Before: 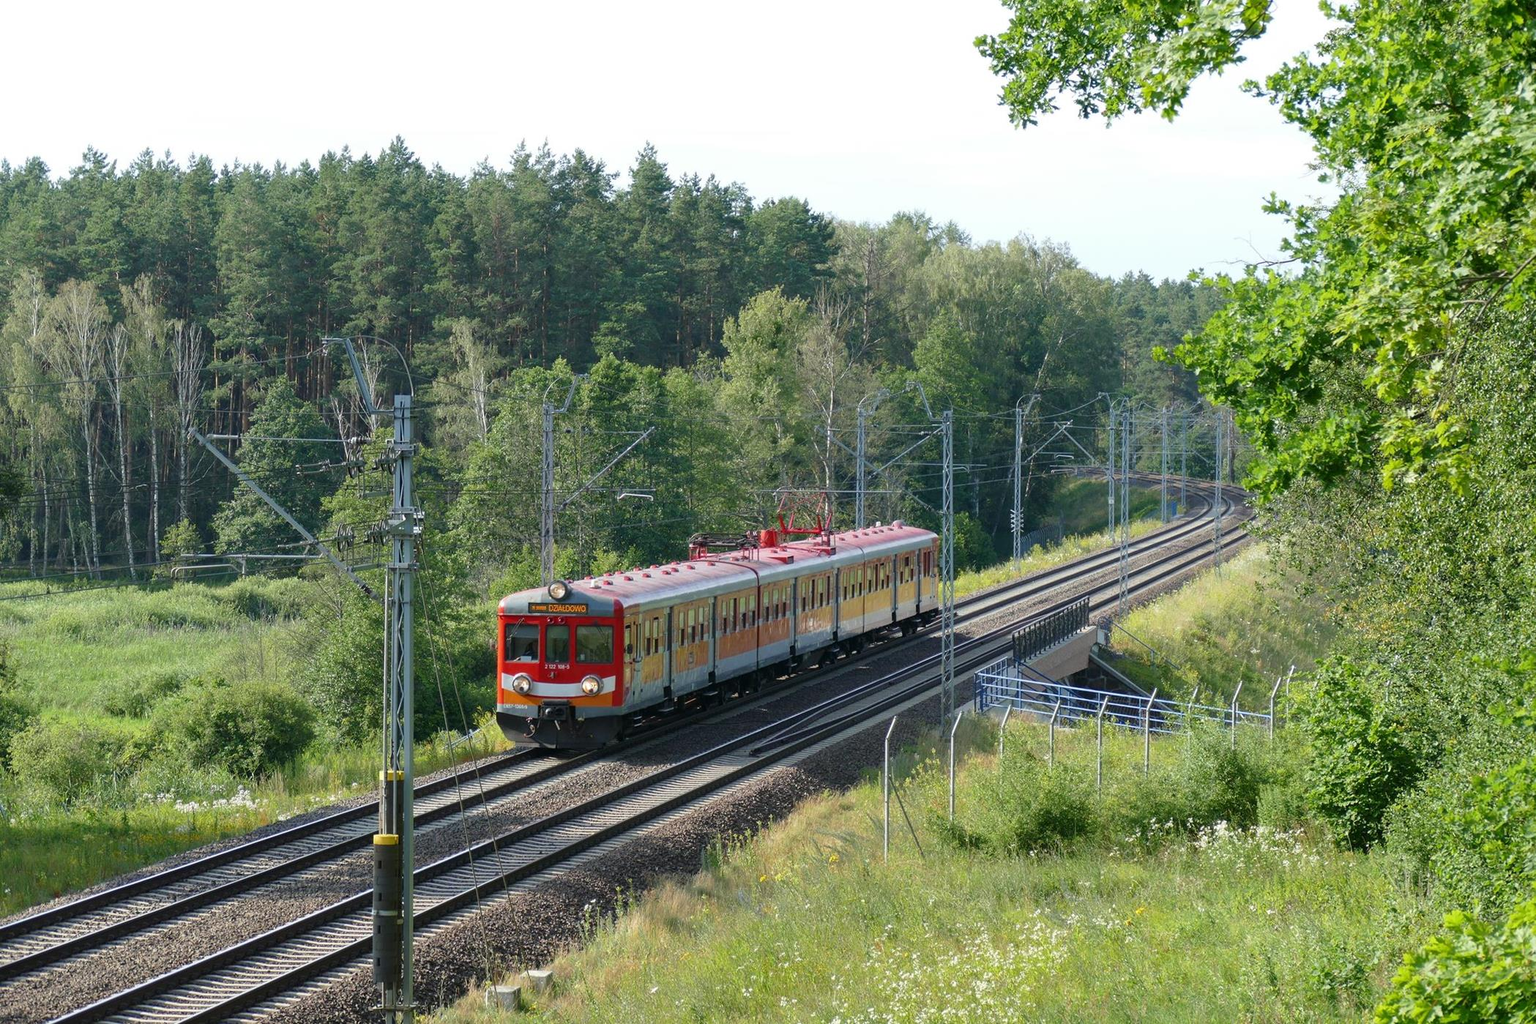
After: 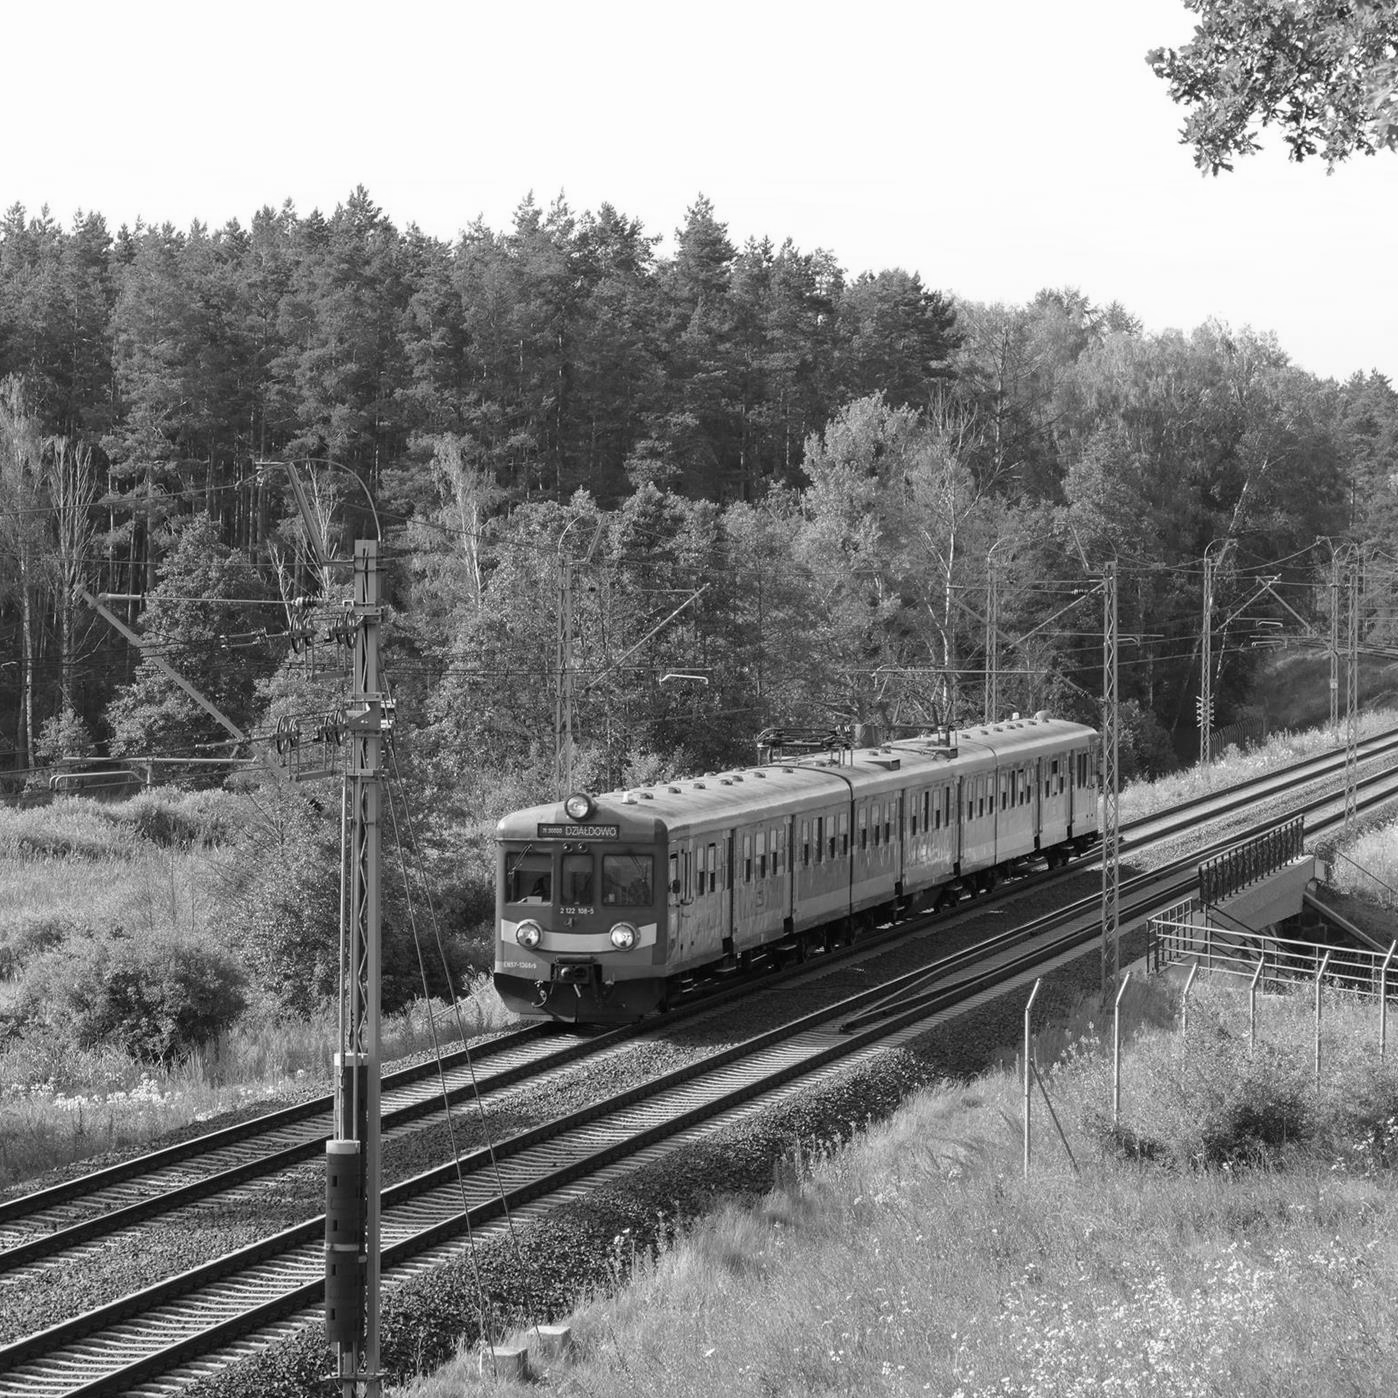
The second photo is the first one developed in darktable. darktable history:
color correction: highlights a* 40, highlights b* 40, saturation 0.69
monochrome: a 32, b 64, size 2.3
crop and rotate: left 8.786%, right 24.548%
